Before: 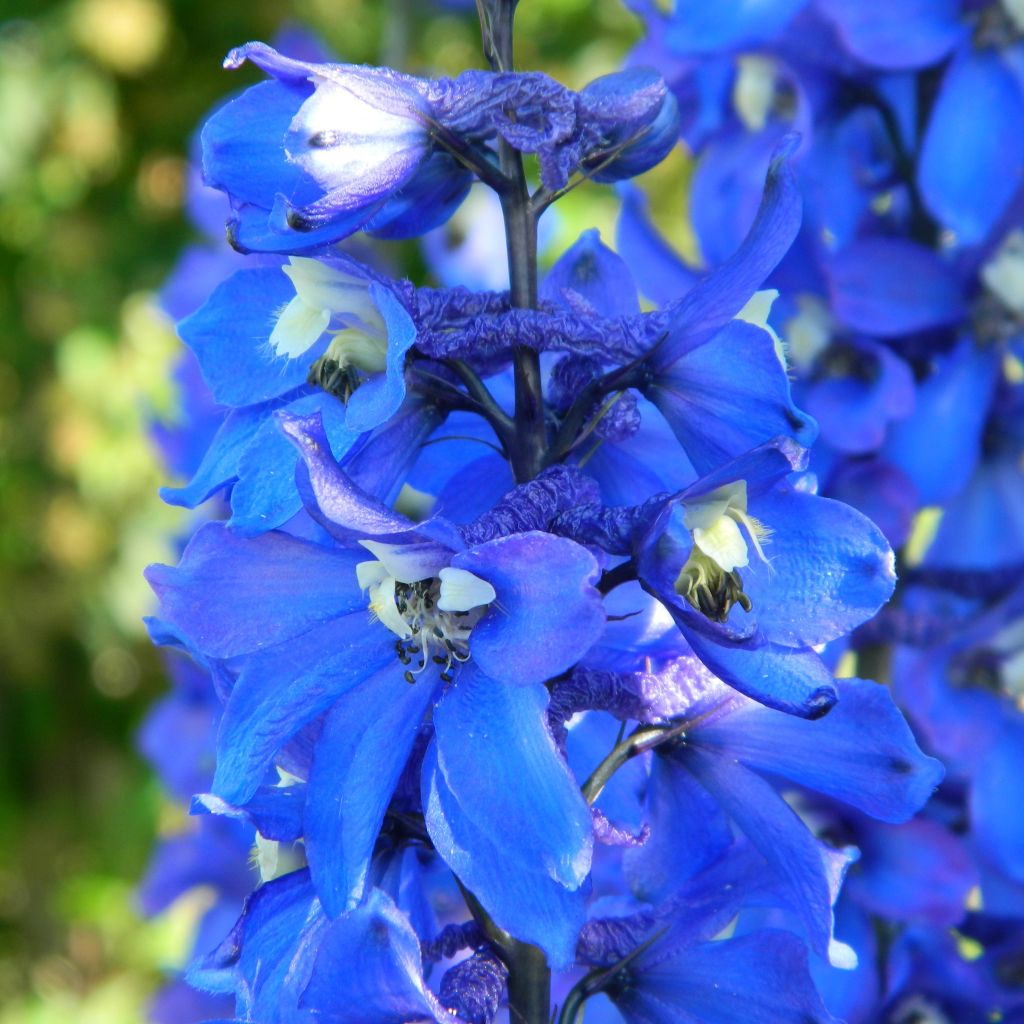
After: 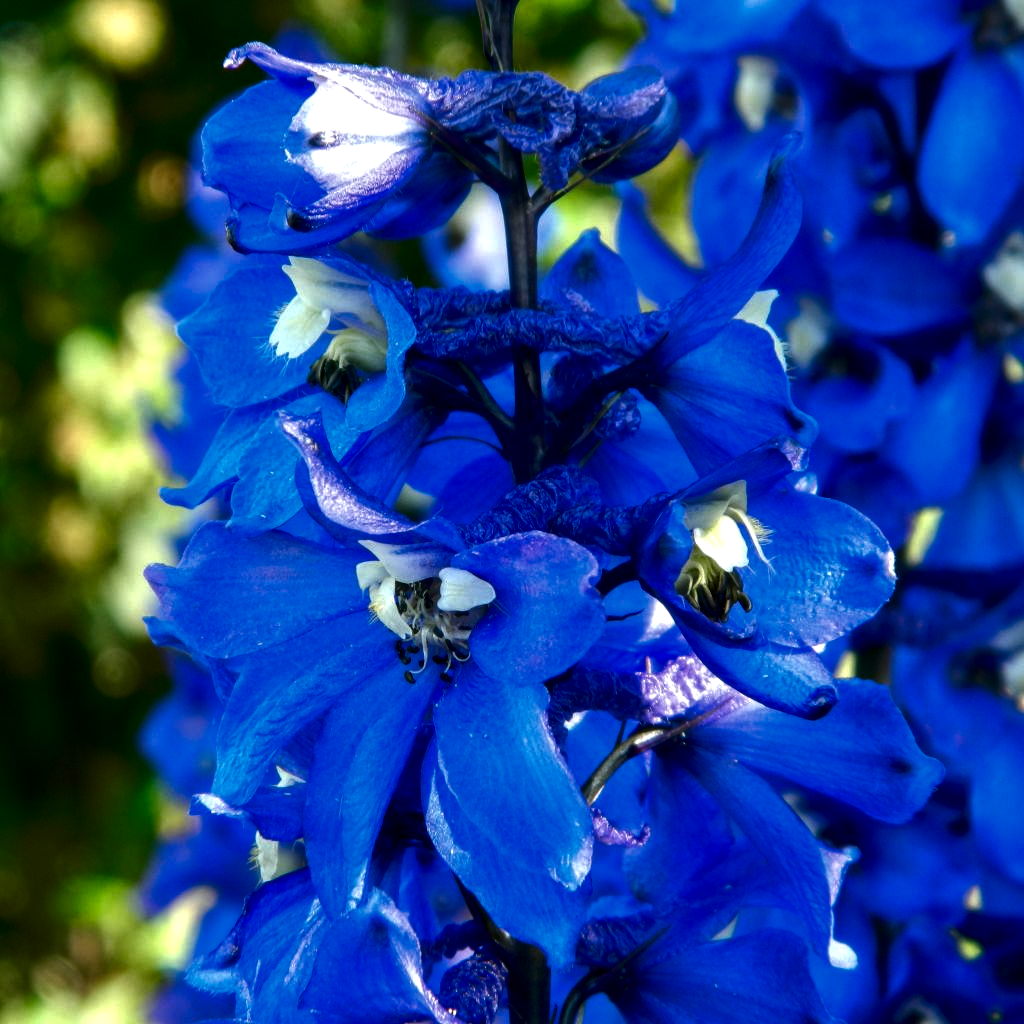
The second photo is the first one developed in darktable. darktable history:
local contrast: on, module defaults
contrast brightness saturation: brightness -0.52
tone equalizer: -8 EV -0.417 EV, -7 EV -0.389 EV, -6 EV -0.333 EV, -5 EV -0.222 EV, -3 EV 0.222 EV, -2 EV 0.333 EV, -1 EV 0.389 EV, +0 EV 0.417 EV, edges refinement/feathering 500, mask exposure compensation -1.57 EV, preserve details no
